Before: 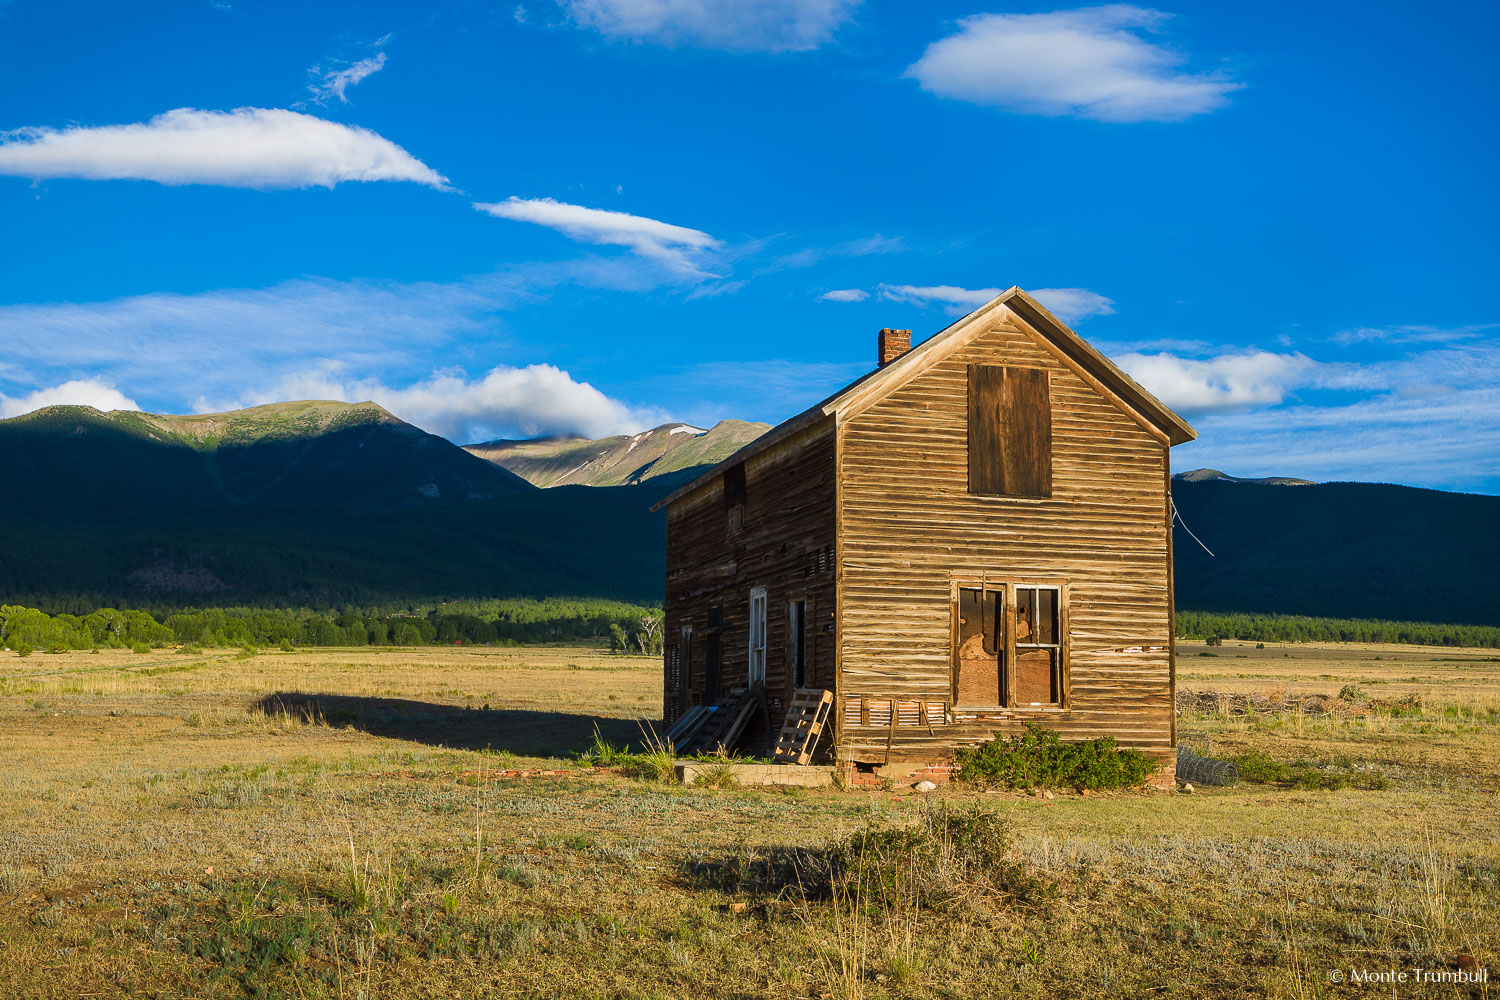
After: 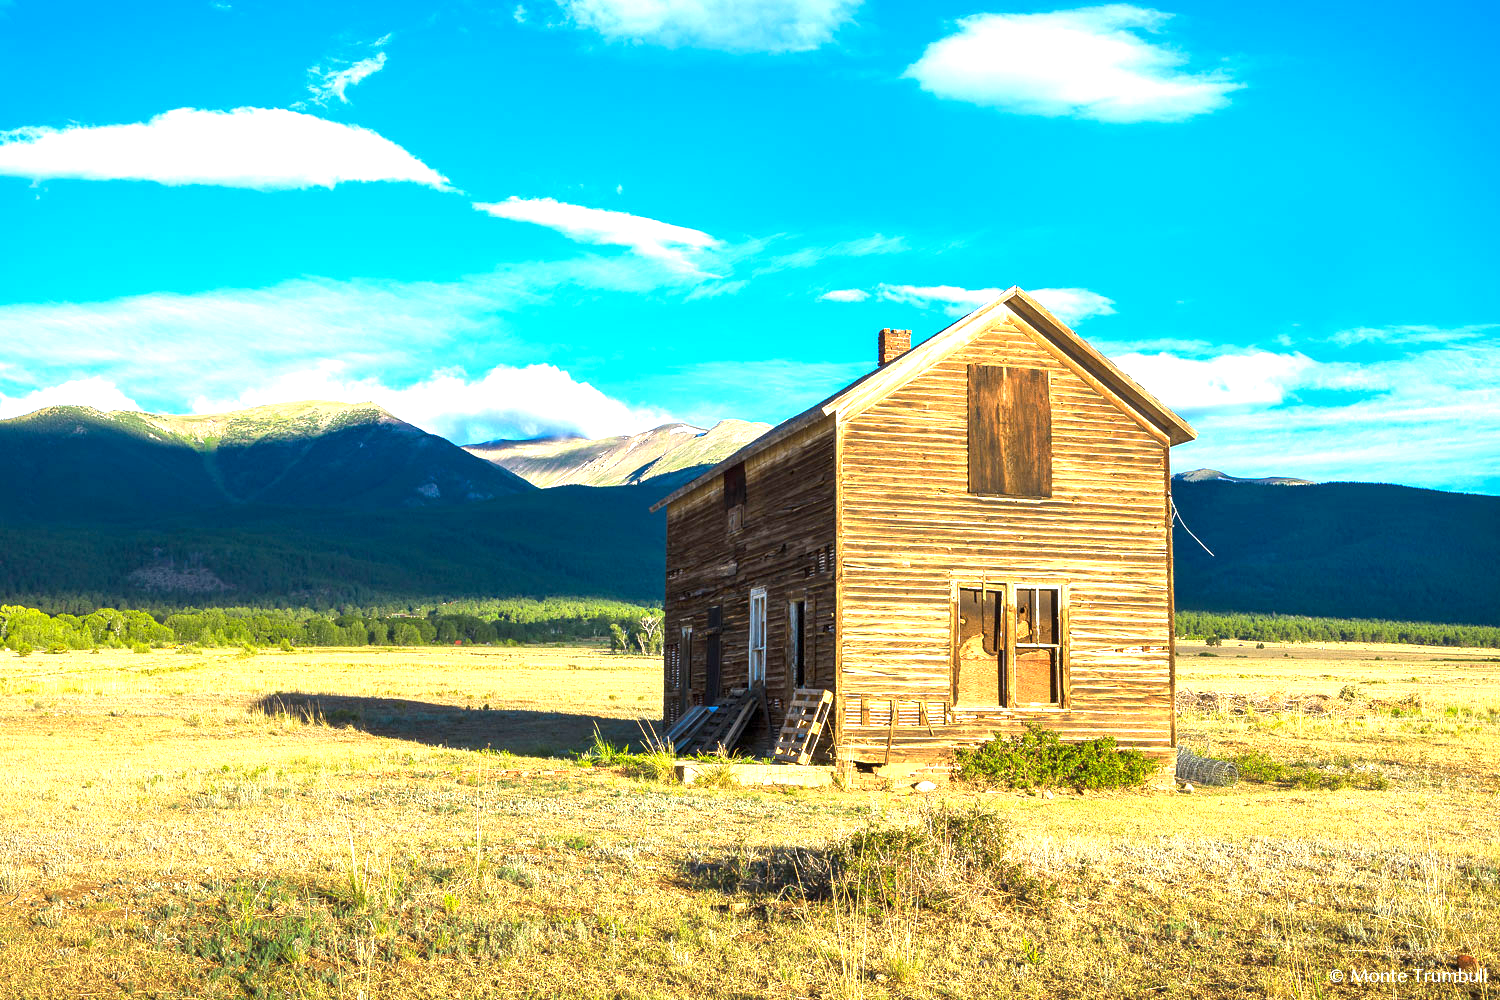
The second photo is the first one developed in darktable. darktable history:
exposure: black level correction 0.001, exposure 1.727 EV, compensate exposure bias true, compensate highlight preservation false
